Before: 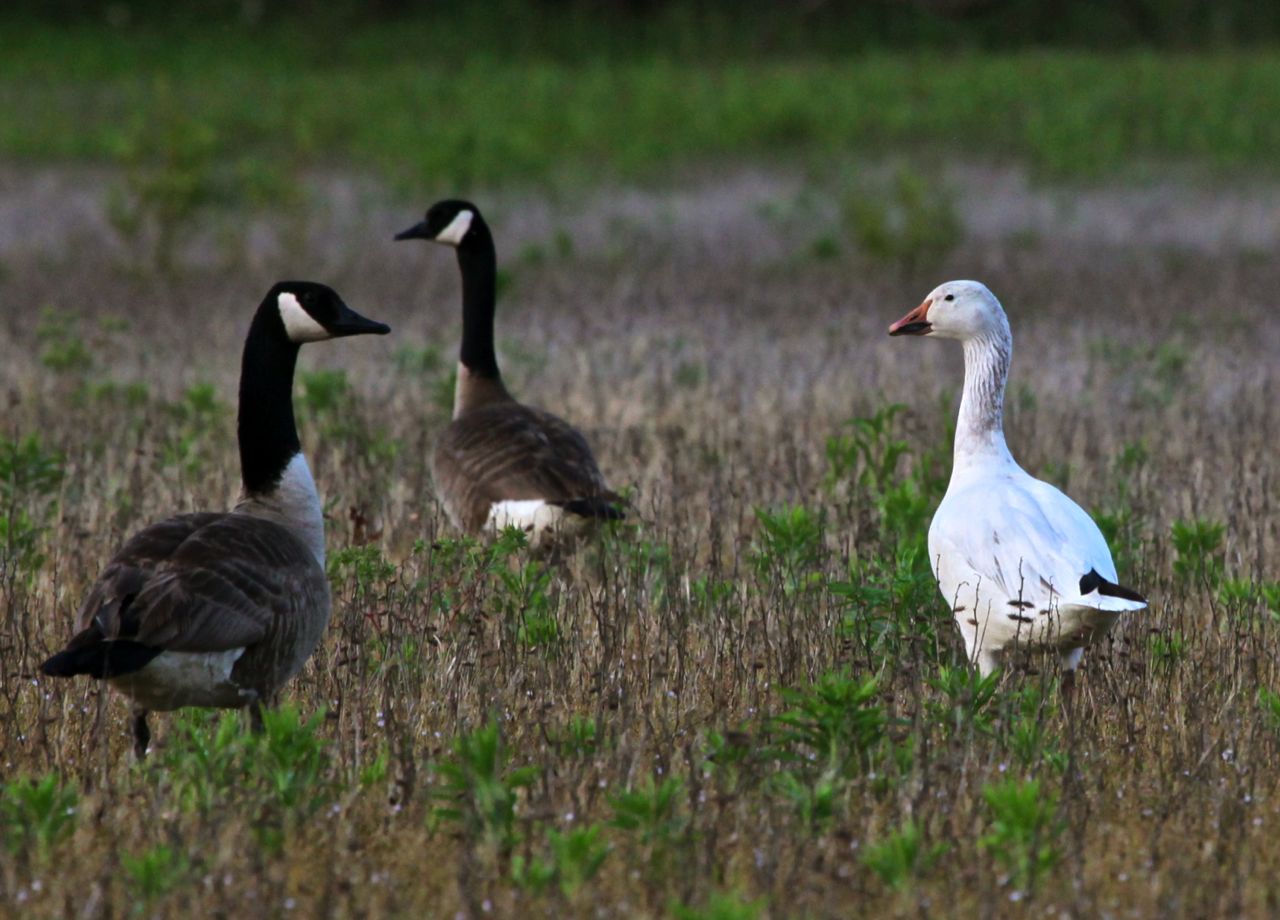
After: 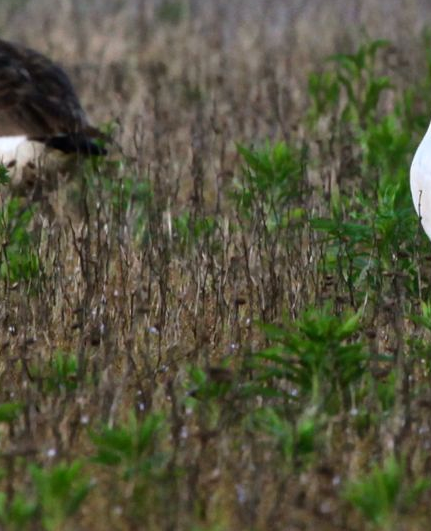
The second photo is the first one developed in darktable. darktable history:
crop: left 40.533%, top 39.625%, right 25.73%, bottom 2.651%
